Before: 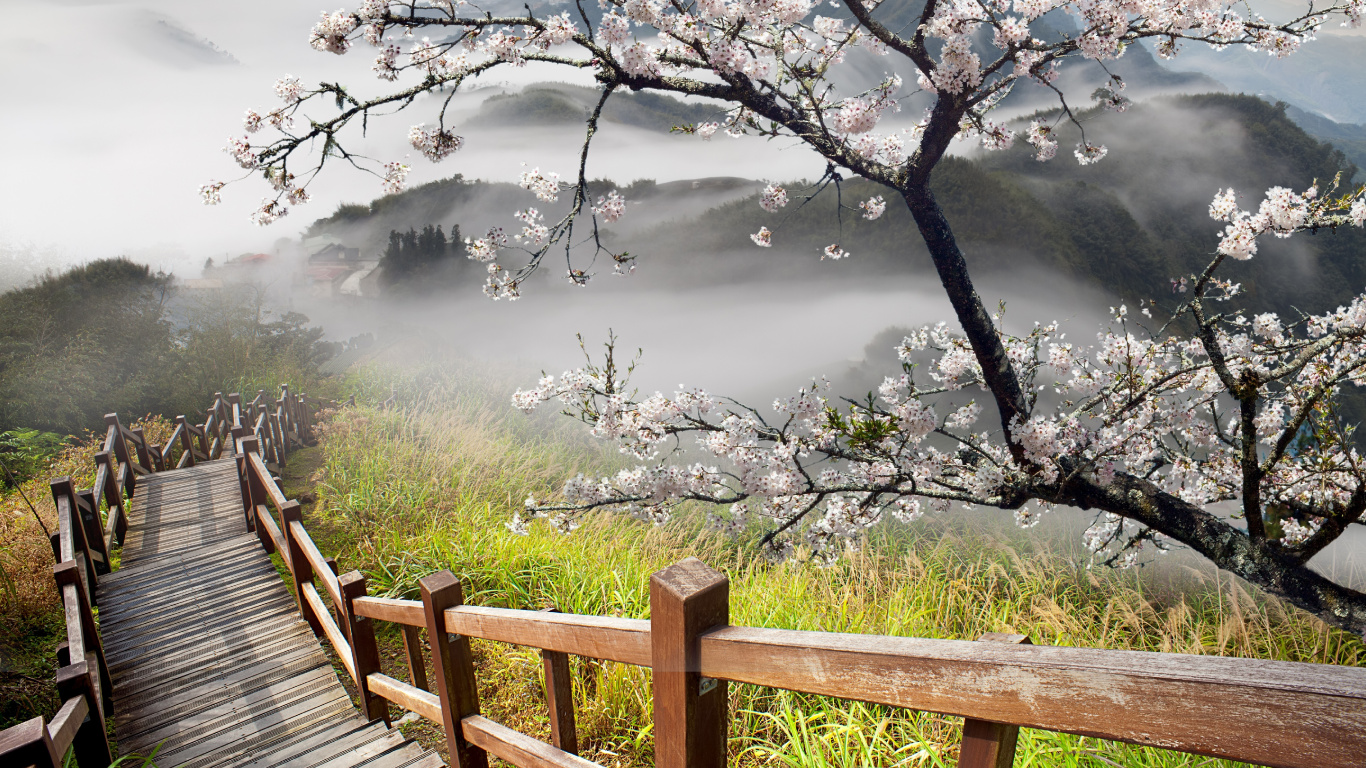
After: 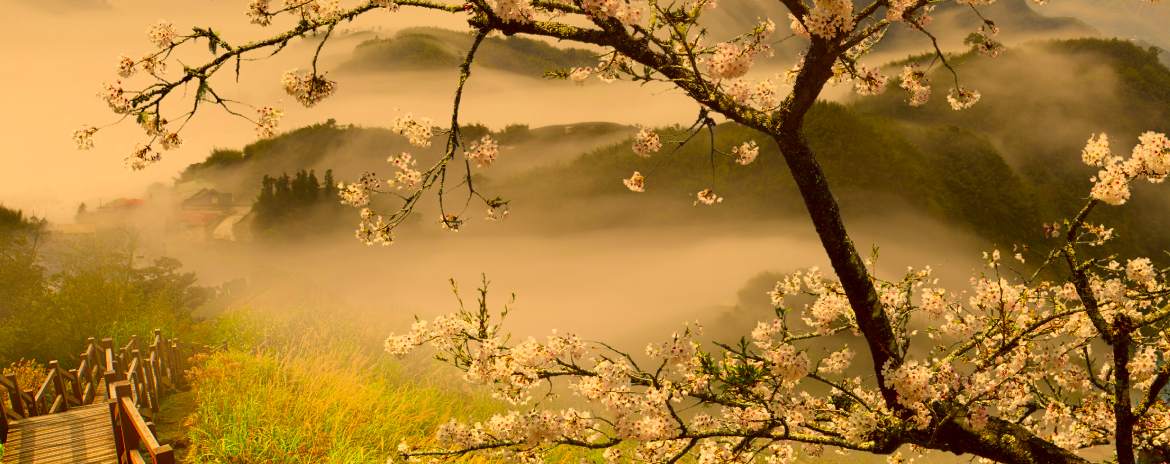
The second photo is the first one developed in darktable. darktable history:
bloom: size 3%, threshold 100%, strength 0%
color correction: highlights a* 10.44, highlights b* 30.04, shadows a* 2.73, shadows b* 17.51, saturation 1.72
crop and rotate: left 9.345%, top 7.22%, right 4.982%, bottom 32.331%
graduated density: on, module defaults
